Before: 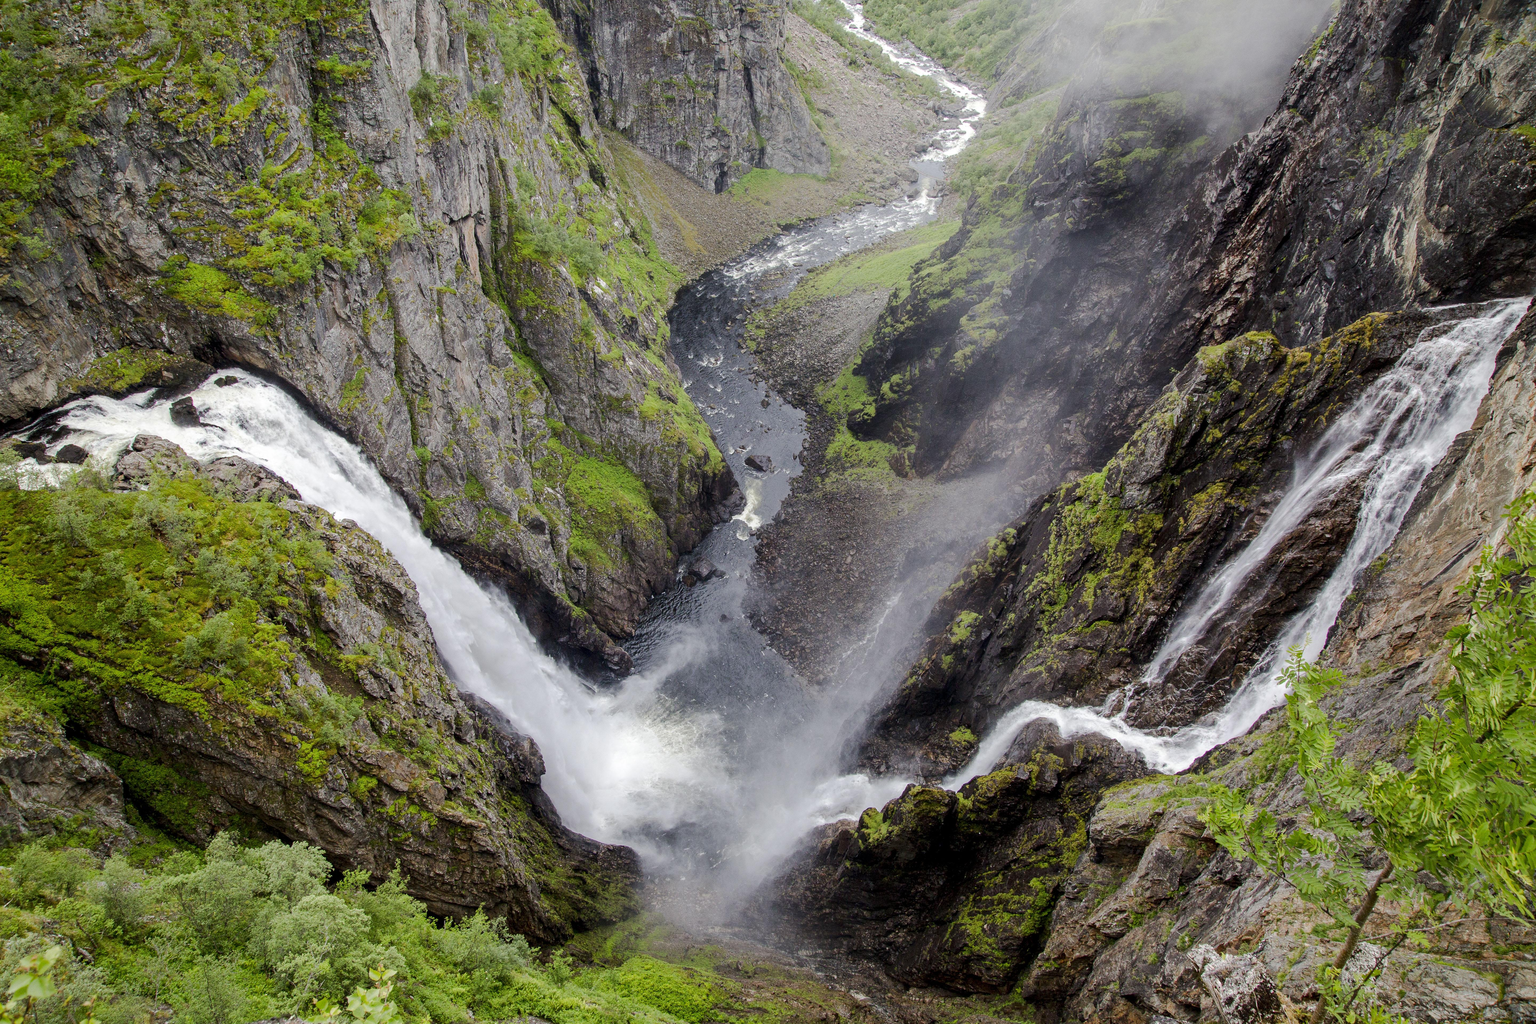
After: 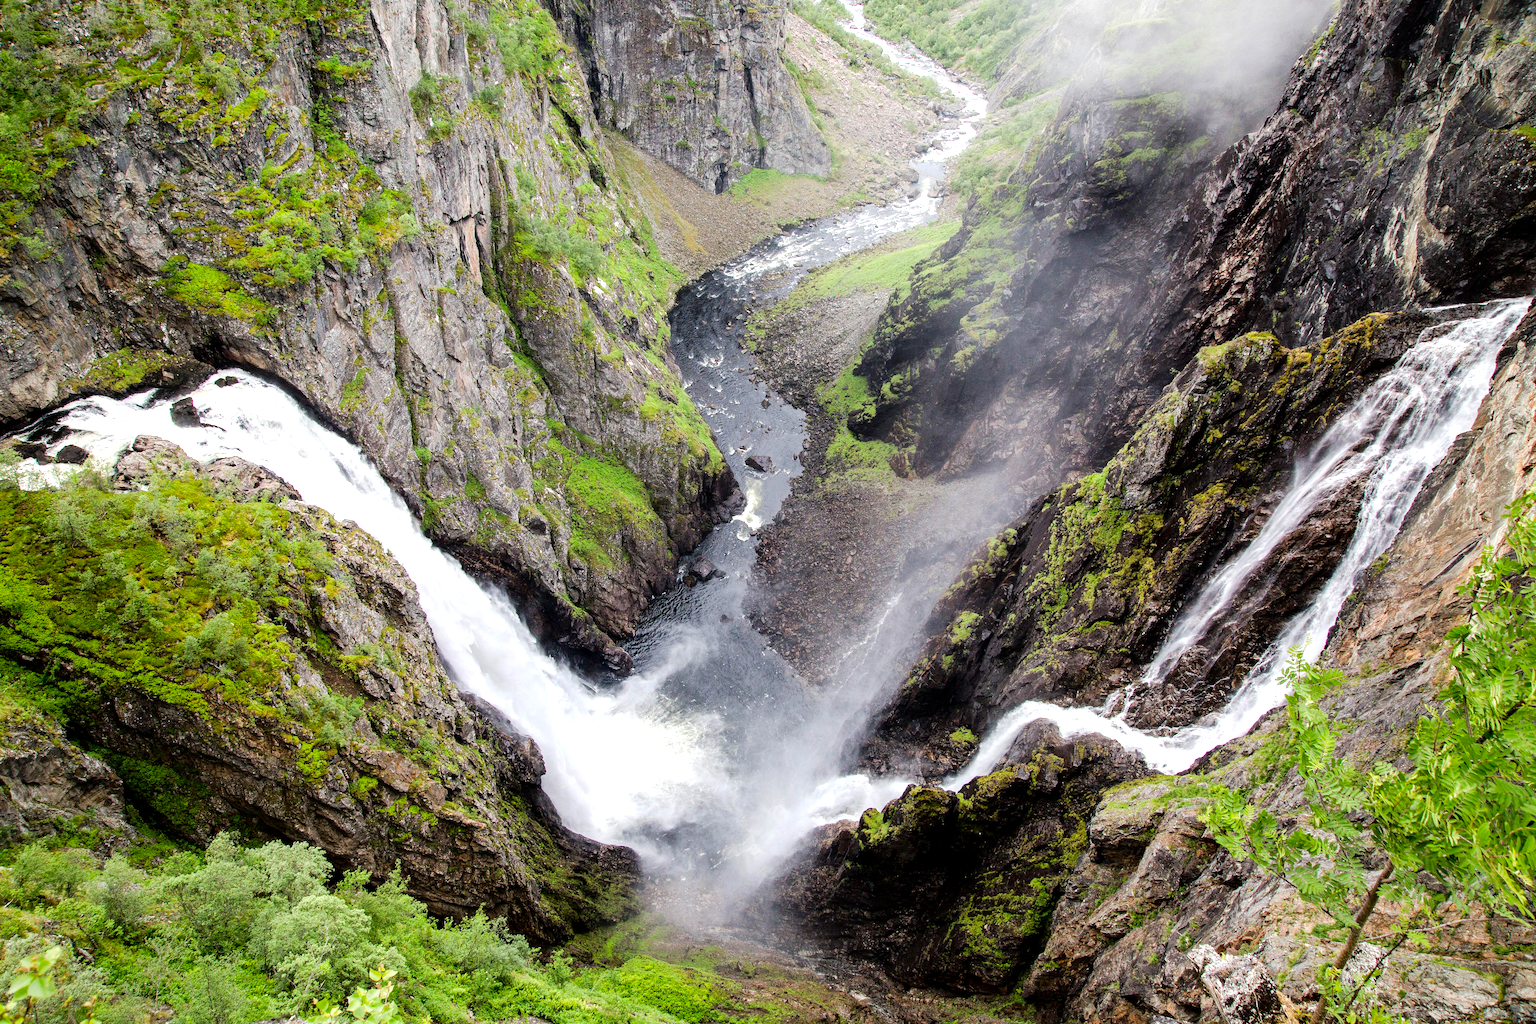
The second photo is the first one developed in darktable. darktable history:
tone equalizer: -8 EV -0.731 EV, -7 EV -0.687 EV, -6 EV -0.638 EV, -5 EV -0.391 EV, -3 EV 0.39 EV, -2 EV 0.6 EV, -1 EV 0.687 EV, +0 EV 0.747 EV
contrast equalizer: y [[0.5 ×6], [0.5 ×6], [0.5, 0.5, 0.501, 0.545, 0.707, 0.863], [0 ×6], [0 ×6]]
